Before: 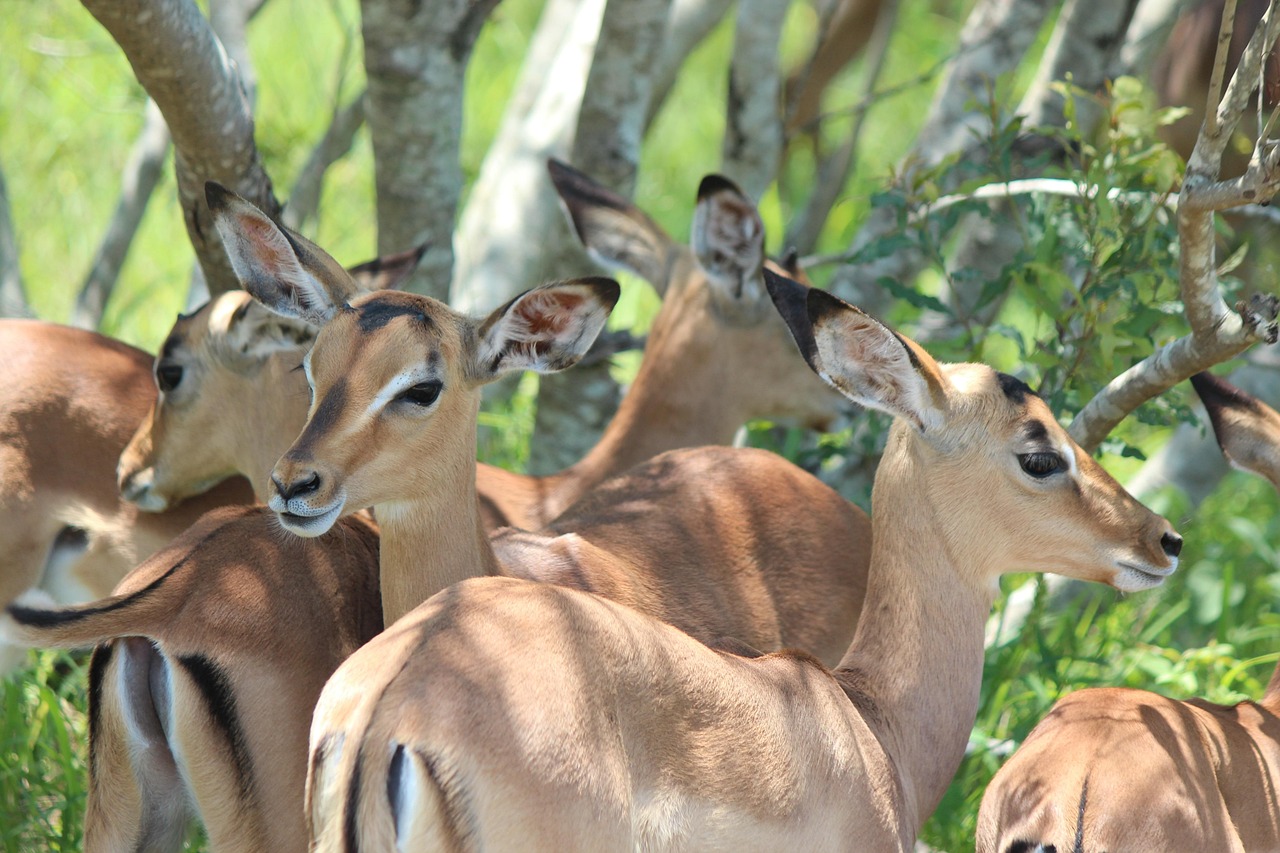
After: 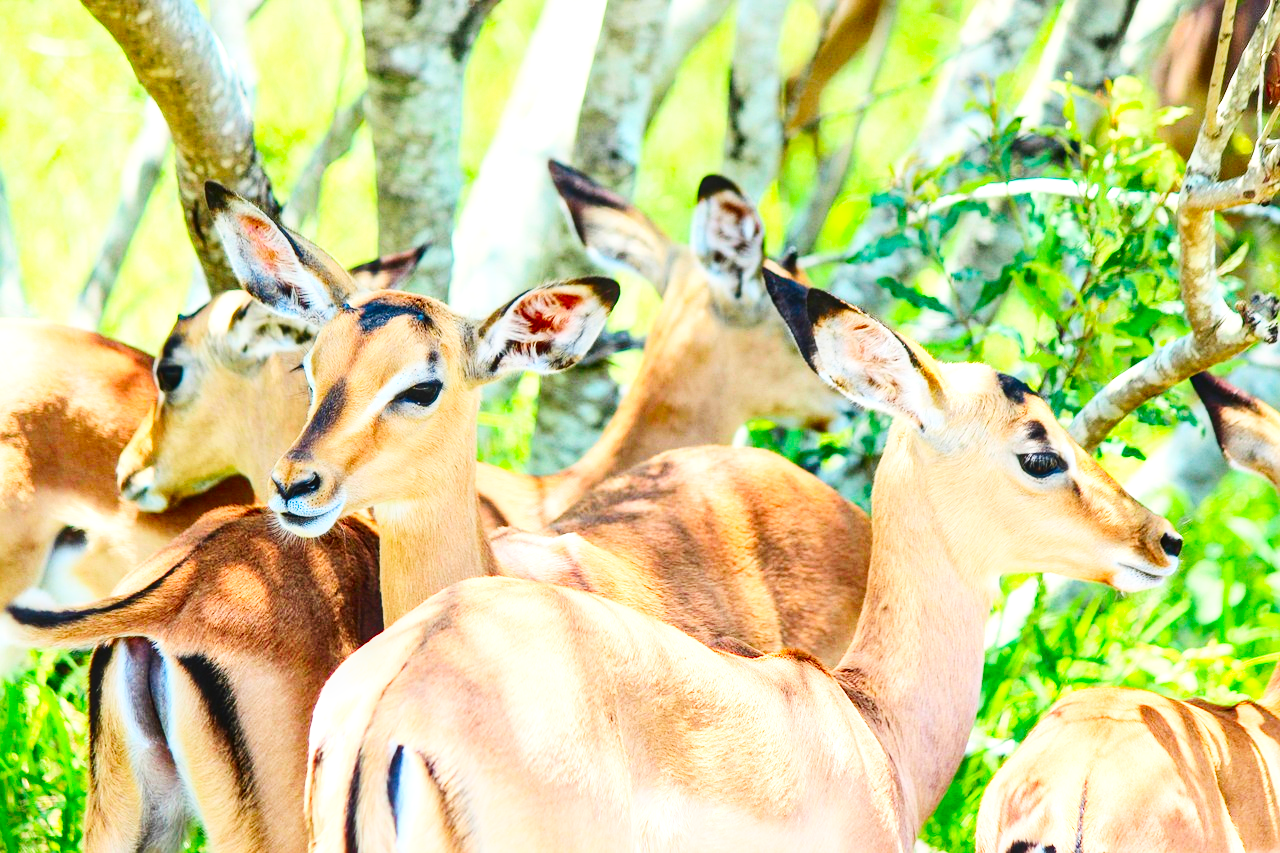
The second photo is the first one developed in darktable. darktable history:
rotate and perspective: crop left 0, crop top 0
local contrast: on, module defaults
base curve: curves: ch0 [(0, 0.003) (0.001, 0.002) (0.006, 0.004) (0.02, 0.022) (0.048, 0.086) (0.094, 0.234) (0.162, 0.431) (0.258, 0.629) (0.385, 0.8) (0.548, 0.918) (0.751, 0.988) (1, 1)], preserve colors none
contrast brightness saturation: contrast 0.26, brightness 0.02, saturation 0.87
